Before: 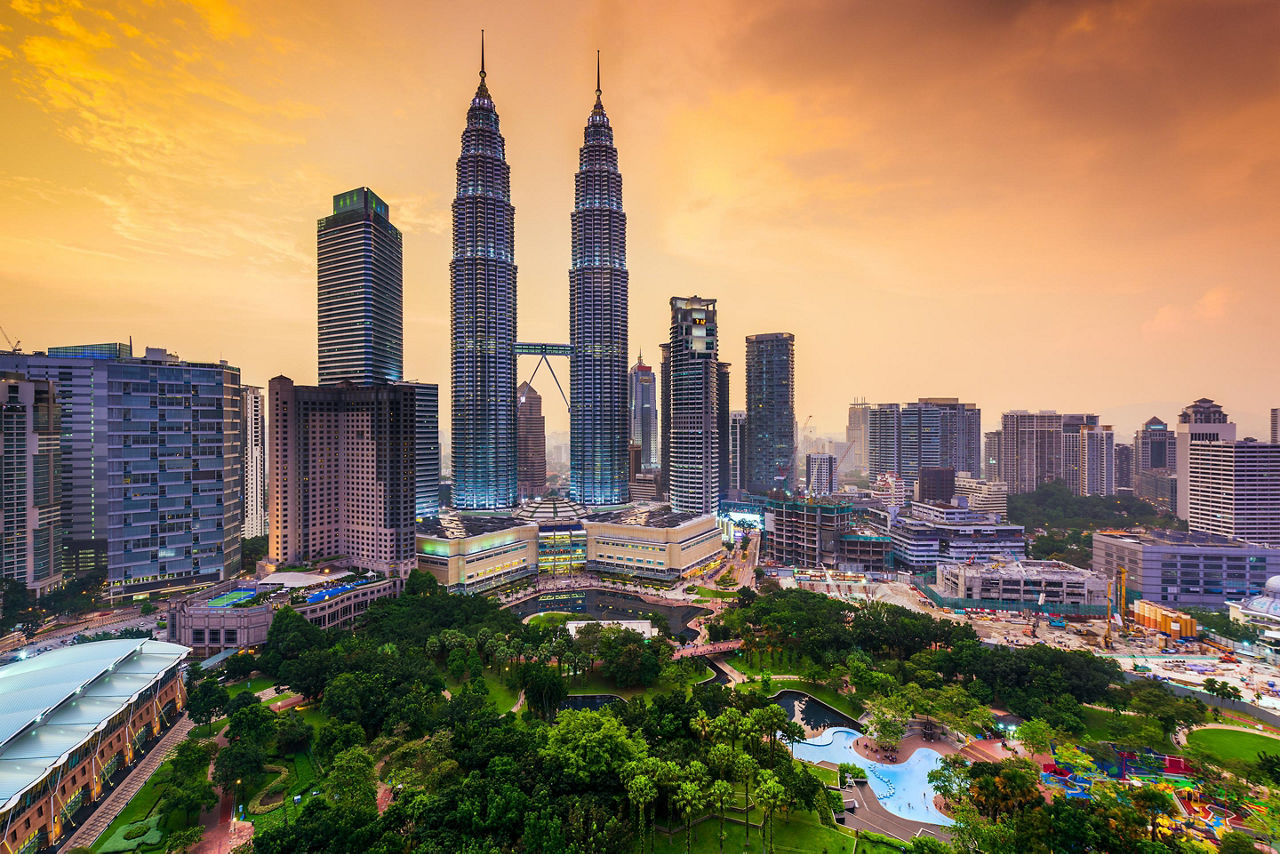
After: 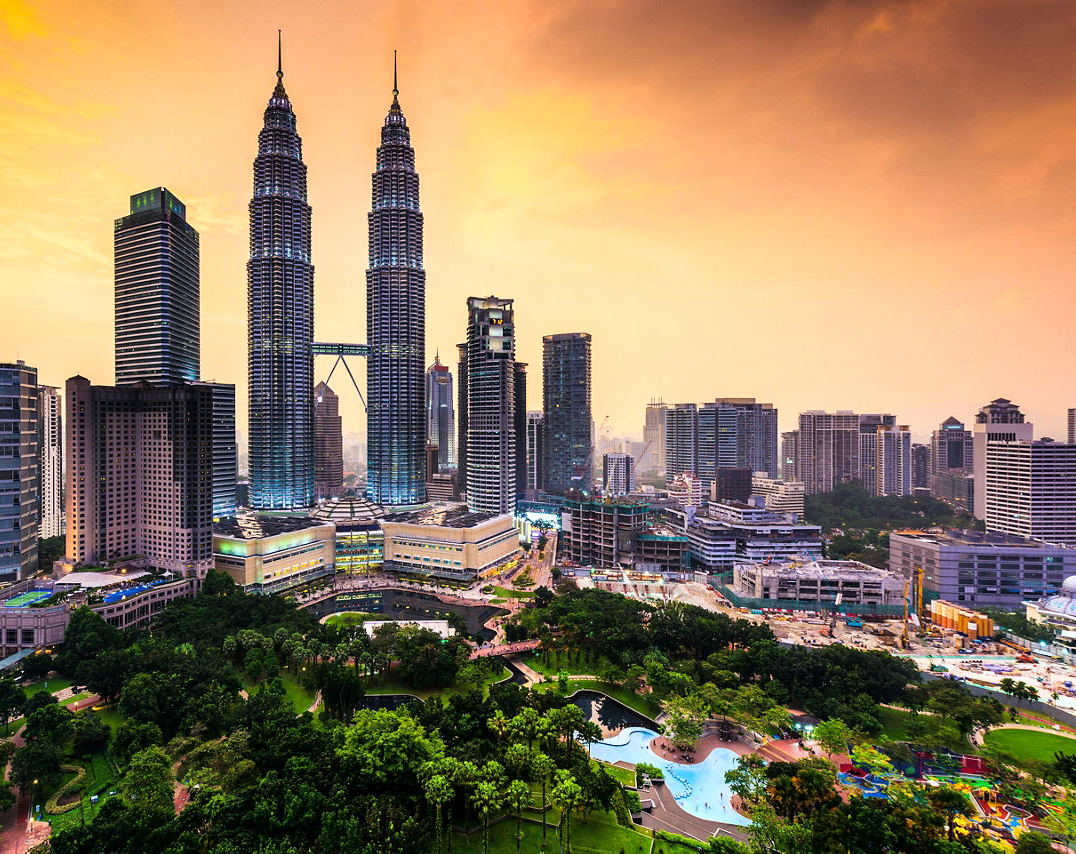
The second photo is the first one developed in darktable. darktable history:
crop: left 15.872%
tone curve: curves: ch0 [(0, 0) (0.003, 0.001) (0.011, 0.005) (0.025, 0.011) (0.044, 0.02) (0.069, 0.031) (0.1, 0.045) (0.136, 0.077) (0.177, 0.124) (0.224, 0.181) (0.277, 0.245) (0.335, 0.316) (0.399, 0.393) (0.468, 0.477) (0.543, 0.568) (0.623, 0.666) (0.709, 0.771) (0.801, 0.871) (0.898, 0.965) (1, 1)], color space Lab, linked channels, preserve colors none
